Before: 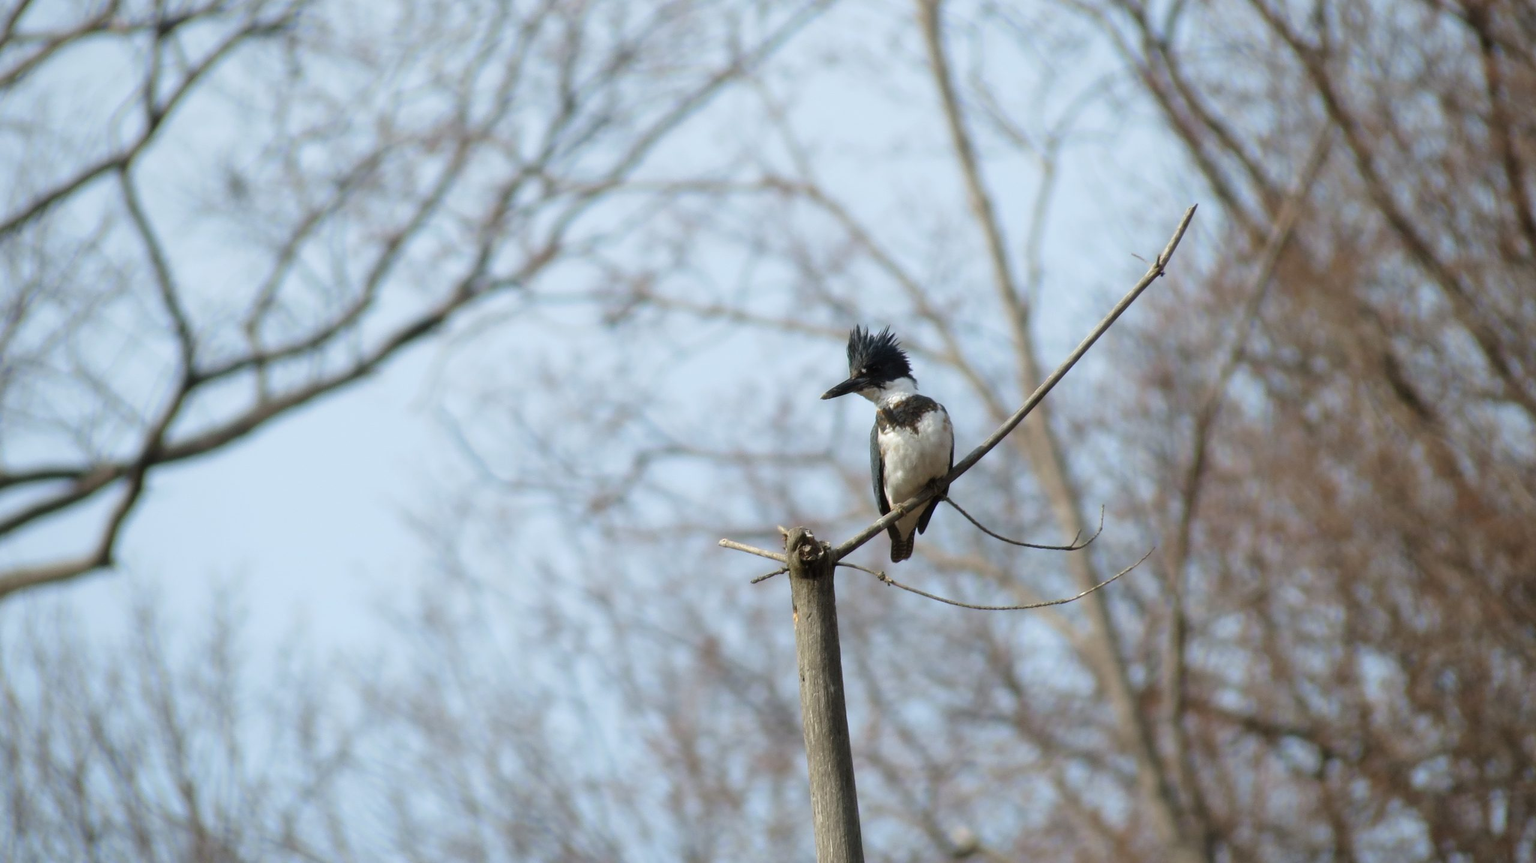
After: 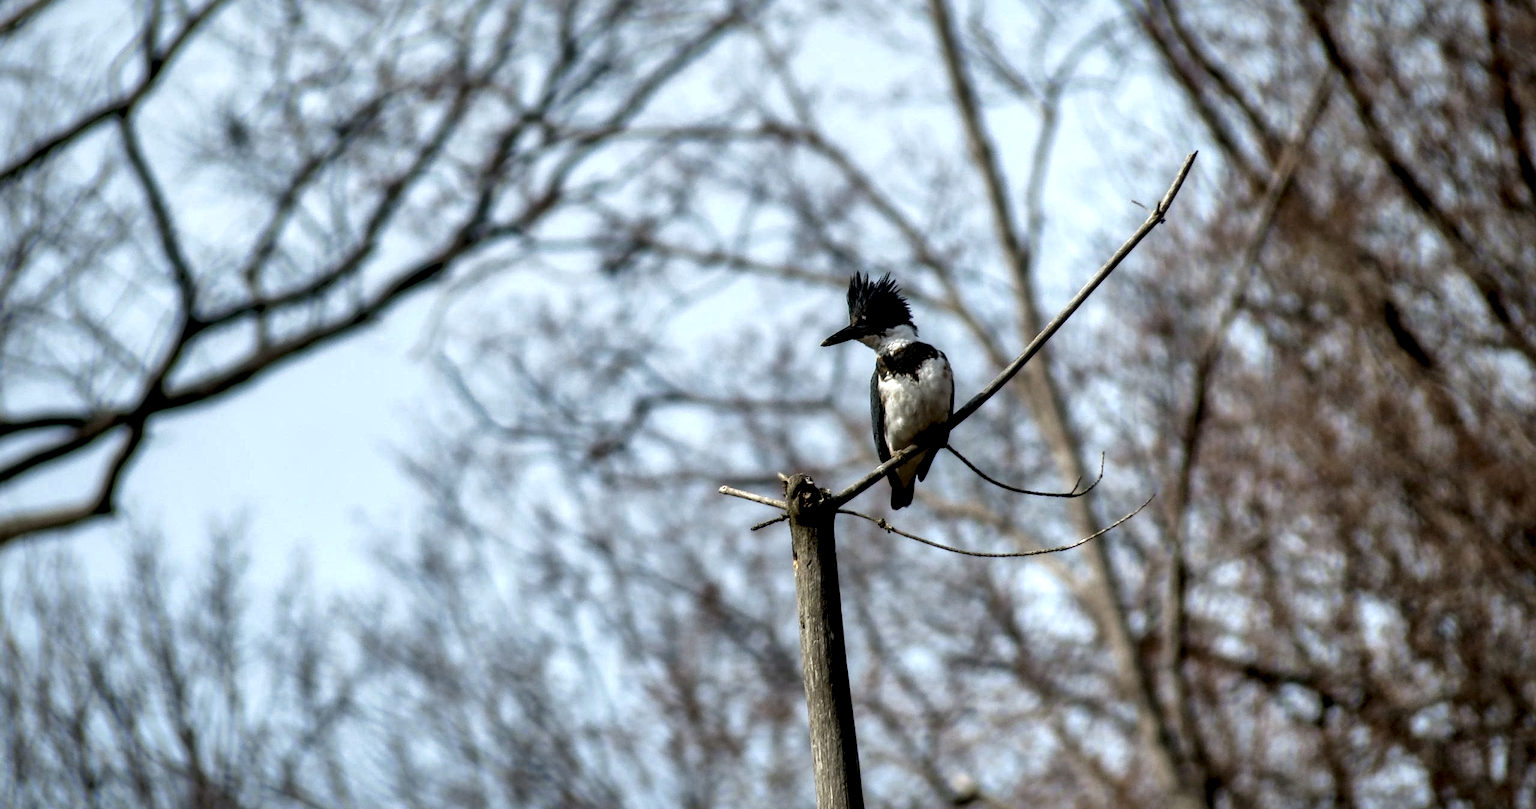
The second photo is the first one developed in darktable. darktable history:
local contrast: shadows 185%, detail 225%
crop and rotate: top 6.25%
shadows and highlights: on, module defaults
